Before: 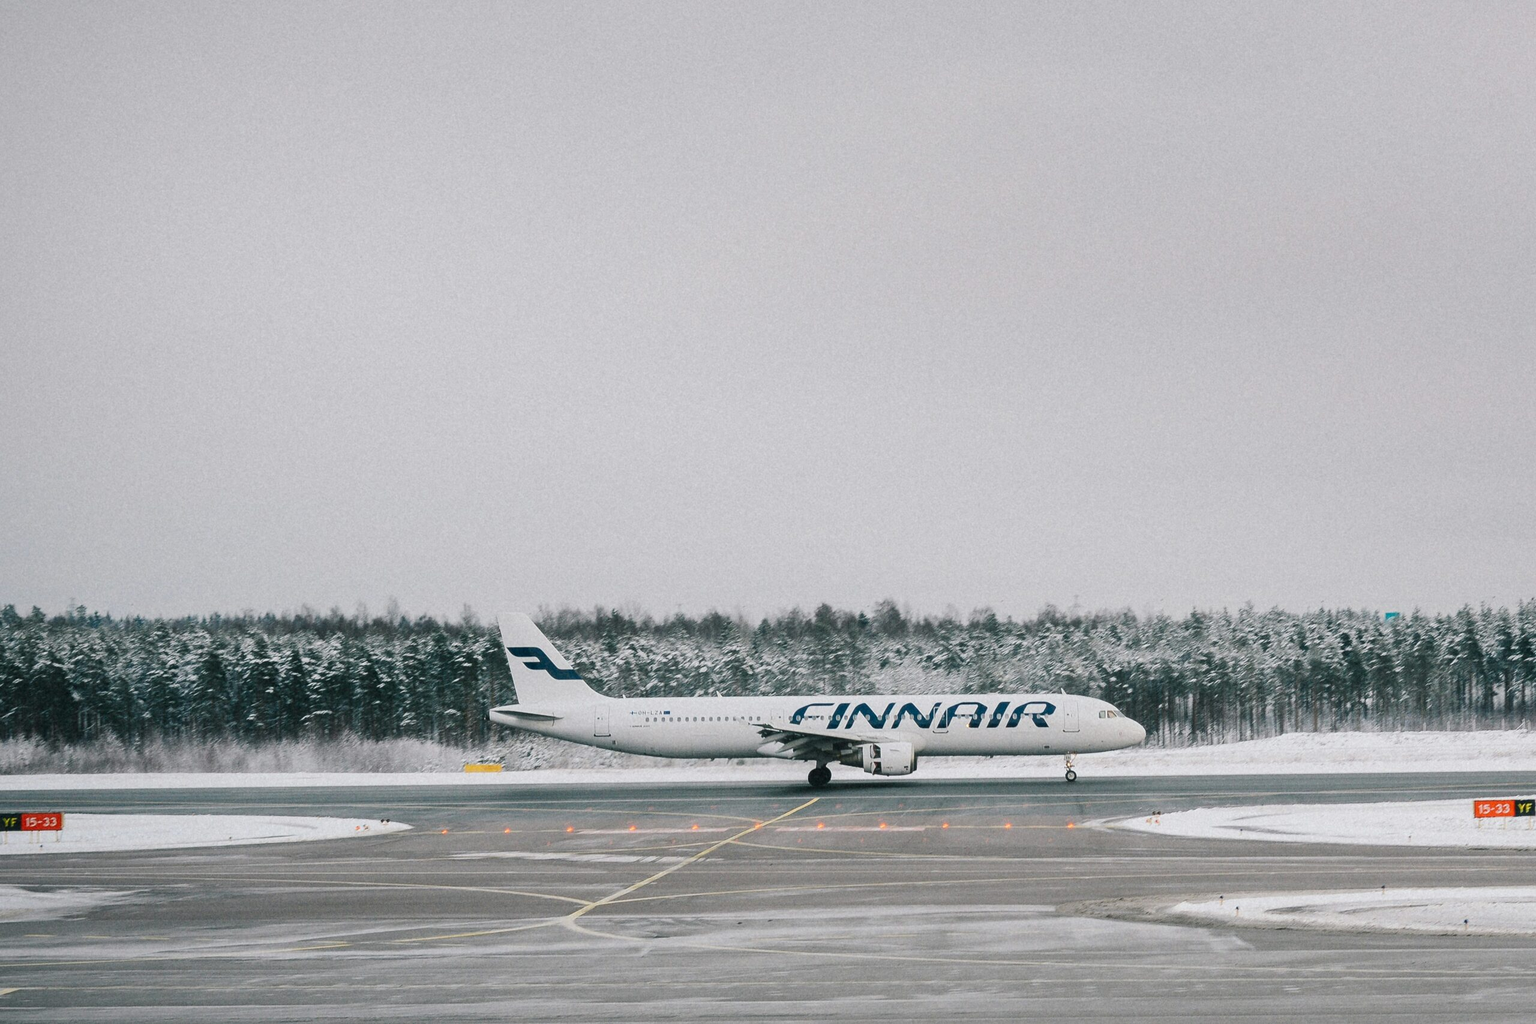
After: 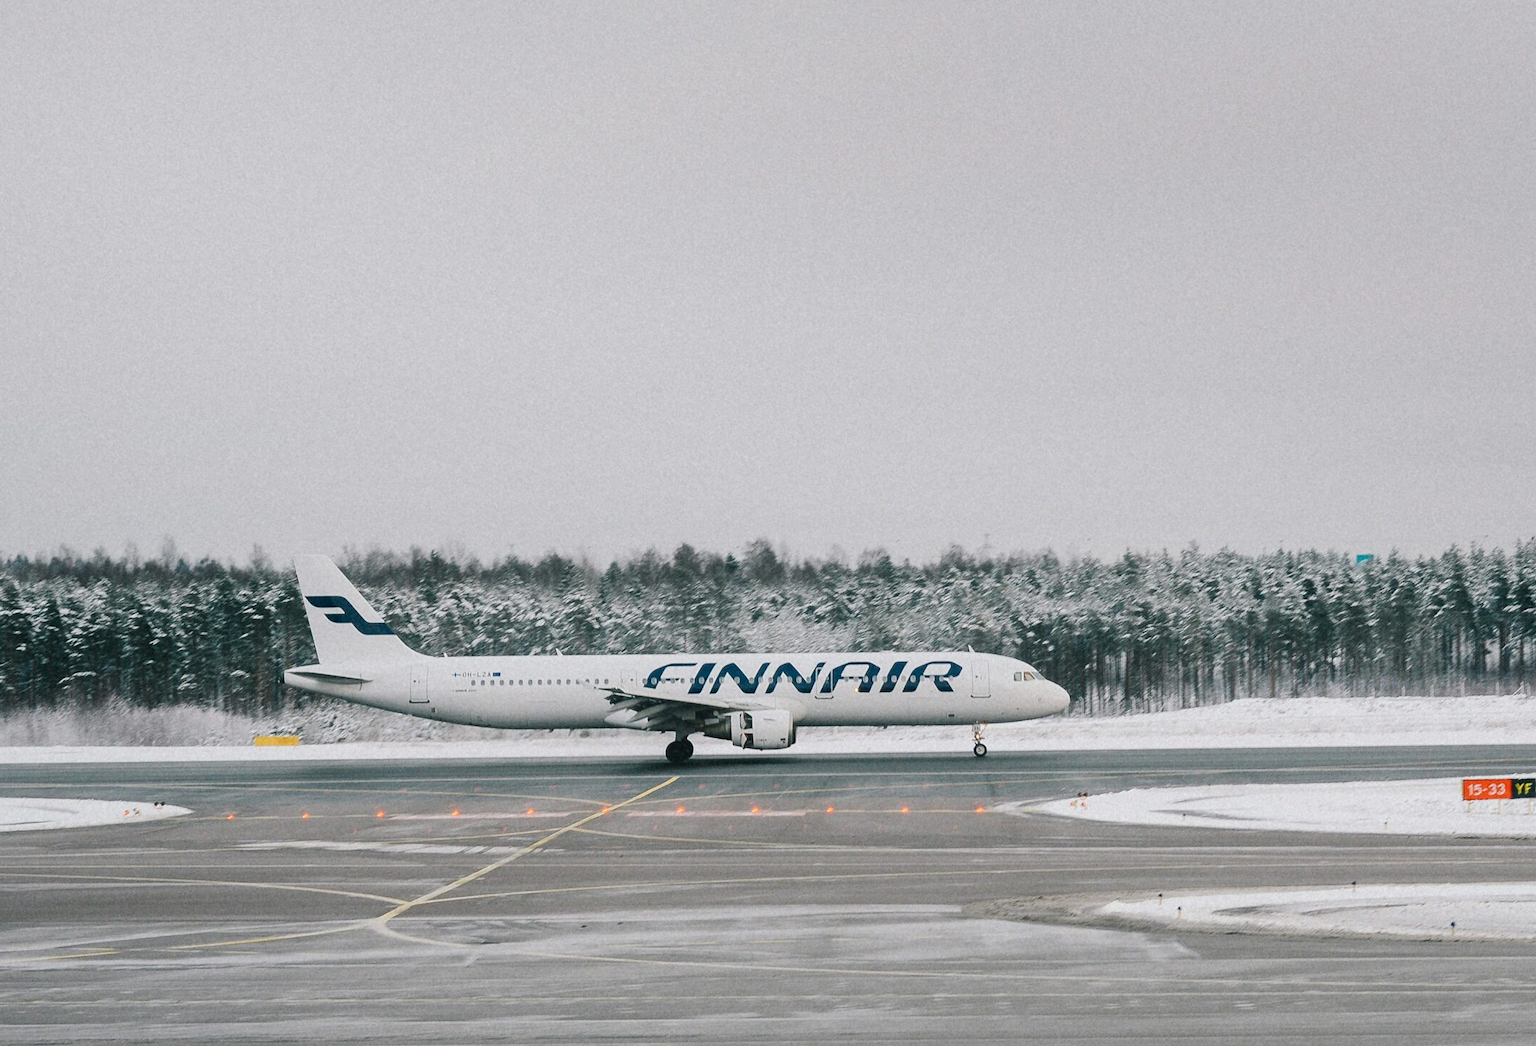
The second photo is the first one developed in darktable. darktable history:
crop: left 16.429%, top 14.634%
